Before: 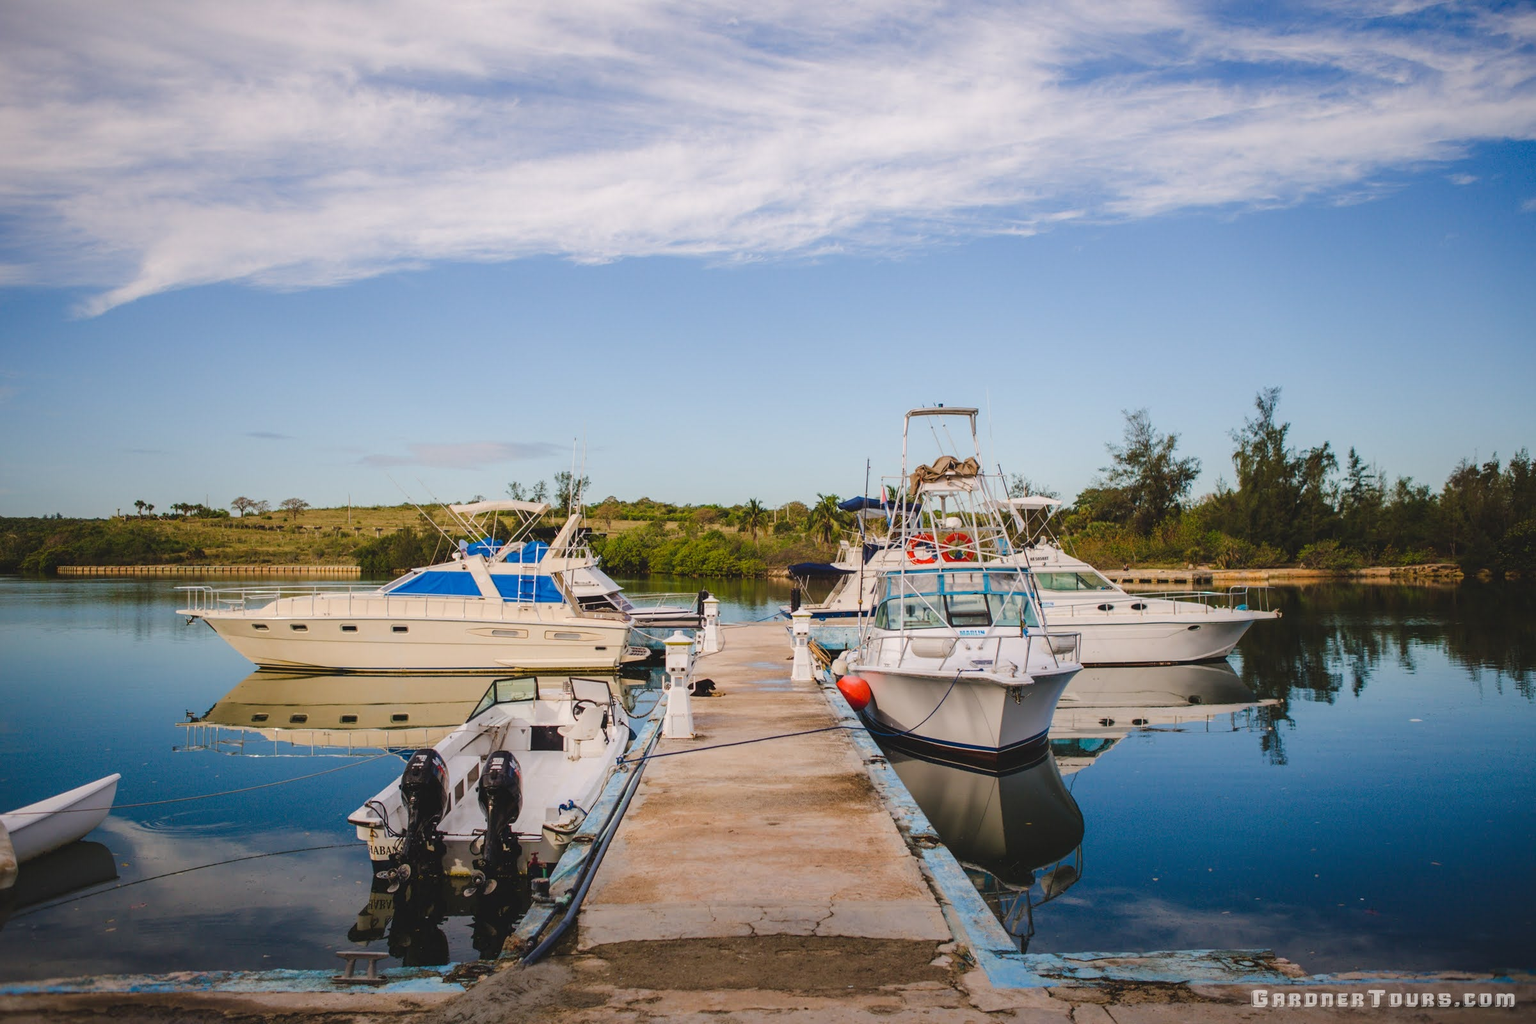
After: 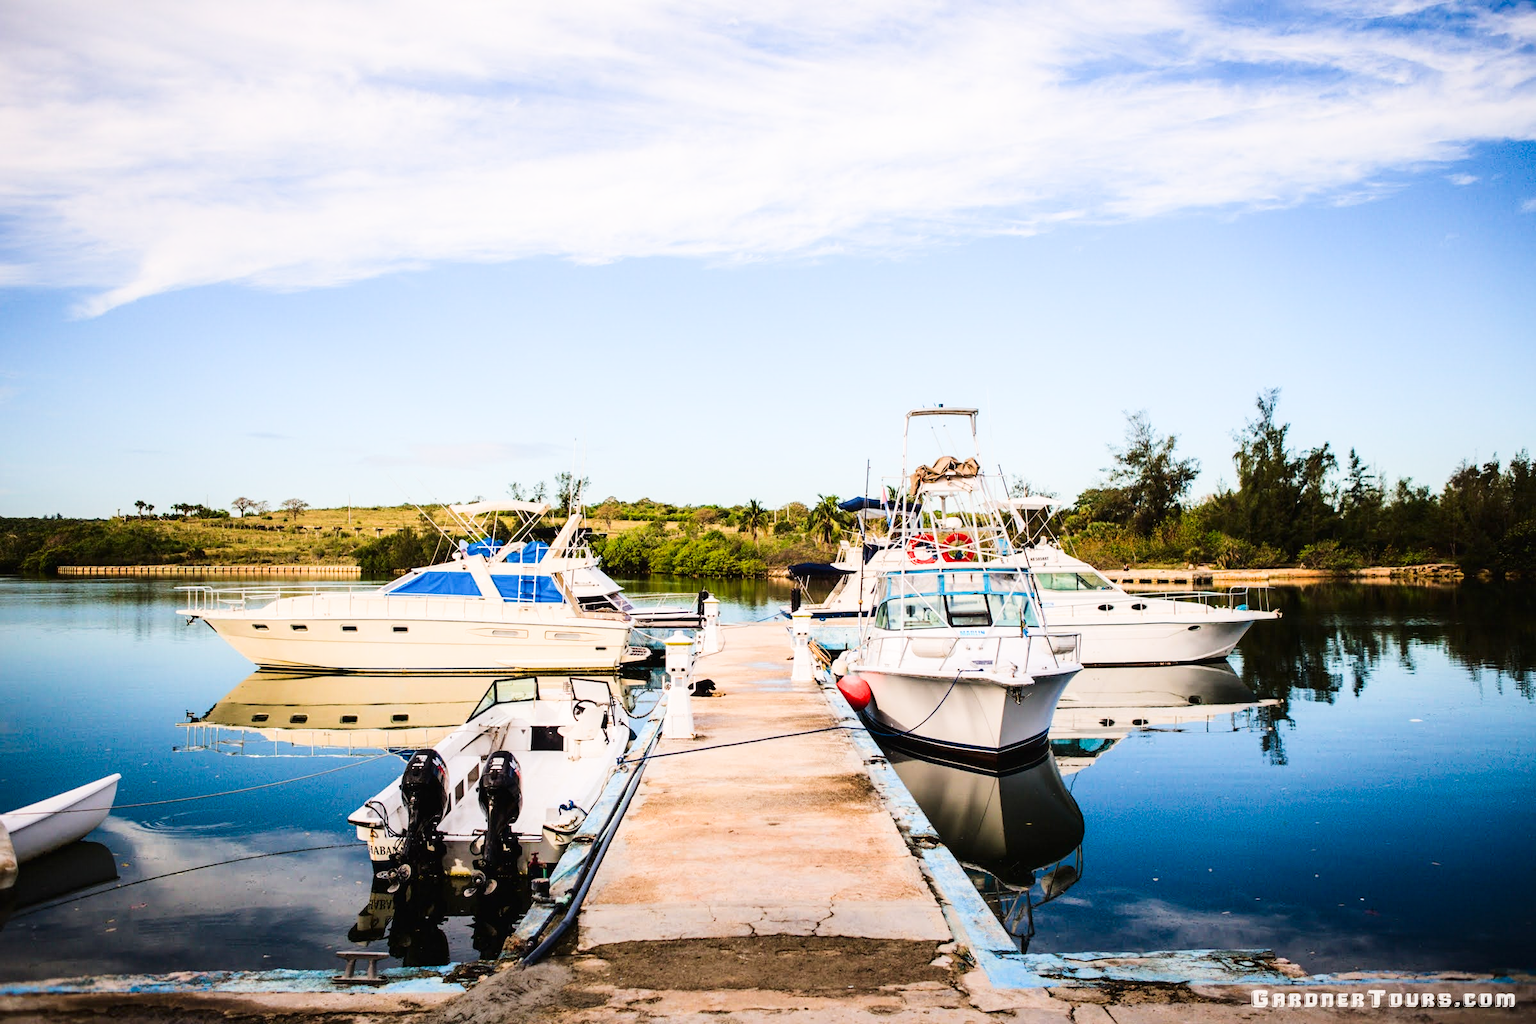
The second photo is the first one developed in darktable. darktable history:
filmic rgb: black relative exposure -5 EV, white relative exposure 3.5 EV, hardness 3.19, contrast 1.2, highlights saturation mix -50%
exposure: black level correction -0.002, exposure 1.115 EV, compensate highlight preservation false
contrast brightness saturation: contrast 0.2, brightness -0.11, saturation 0.1
